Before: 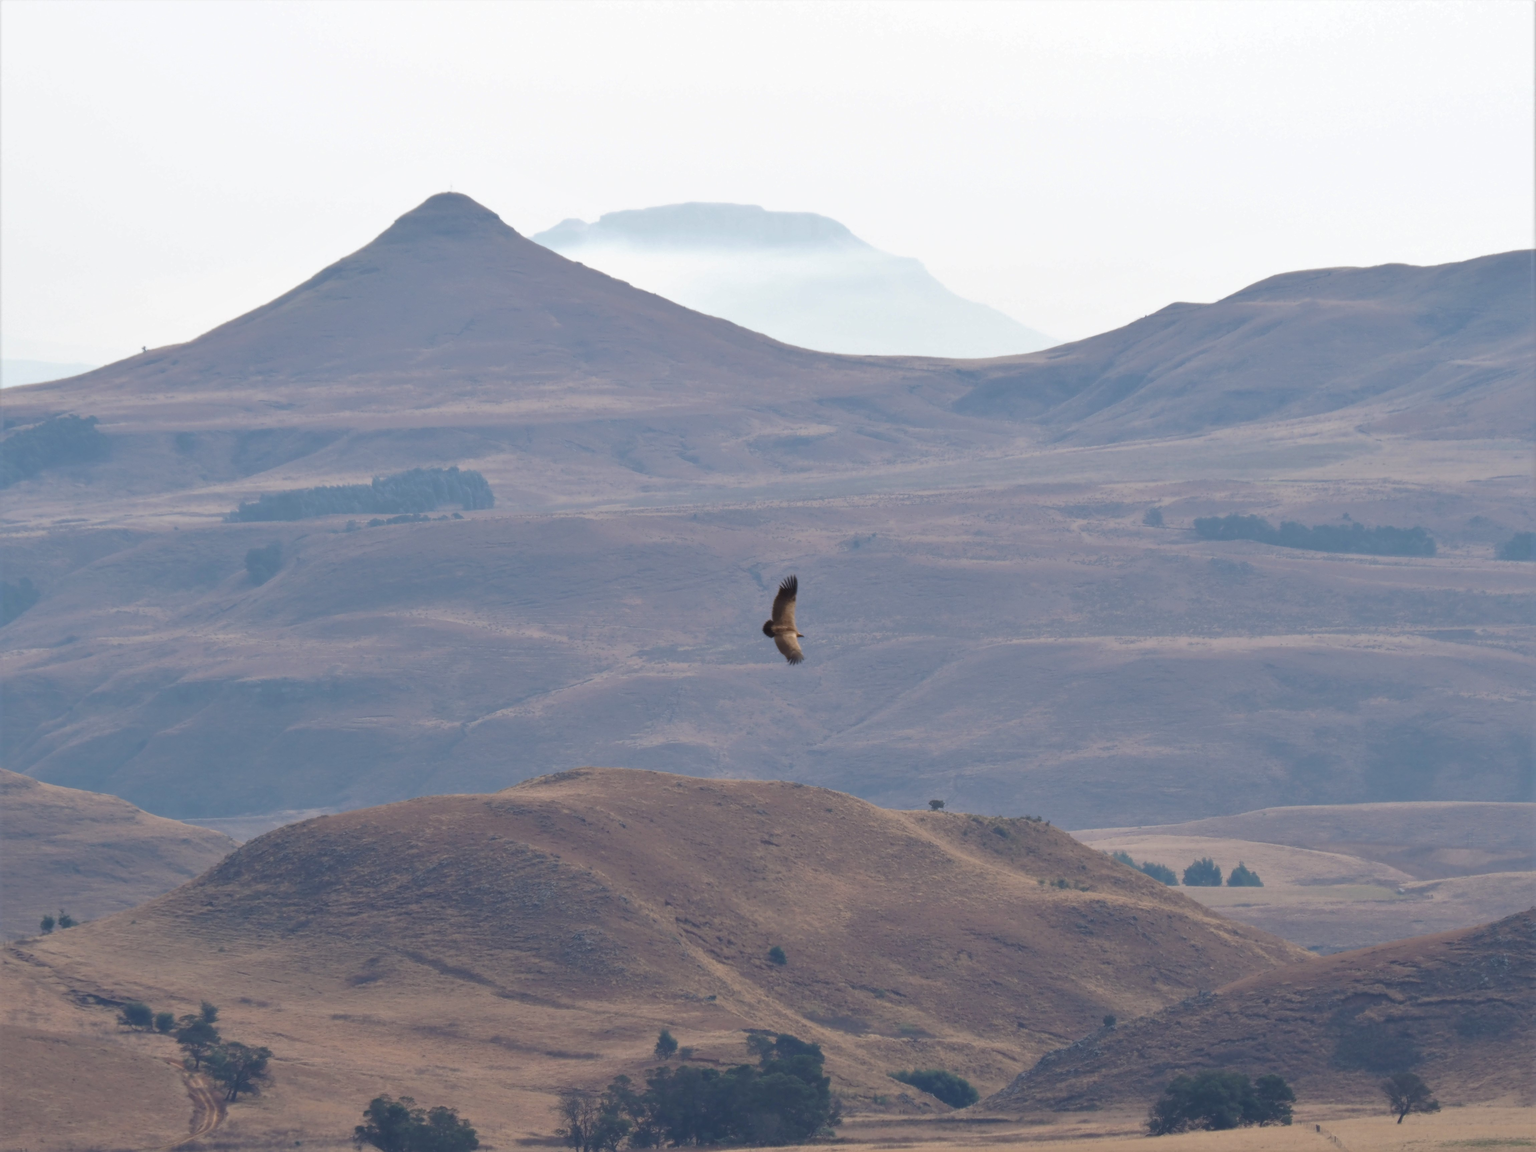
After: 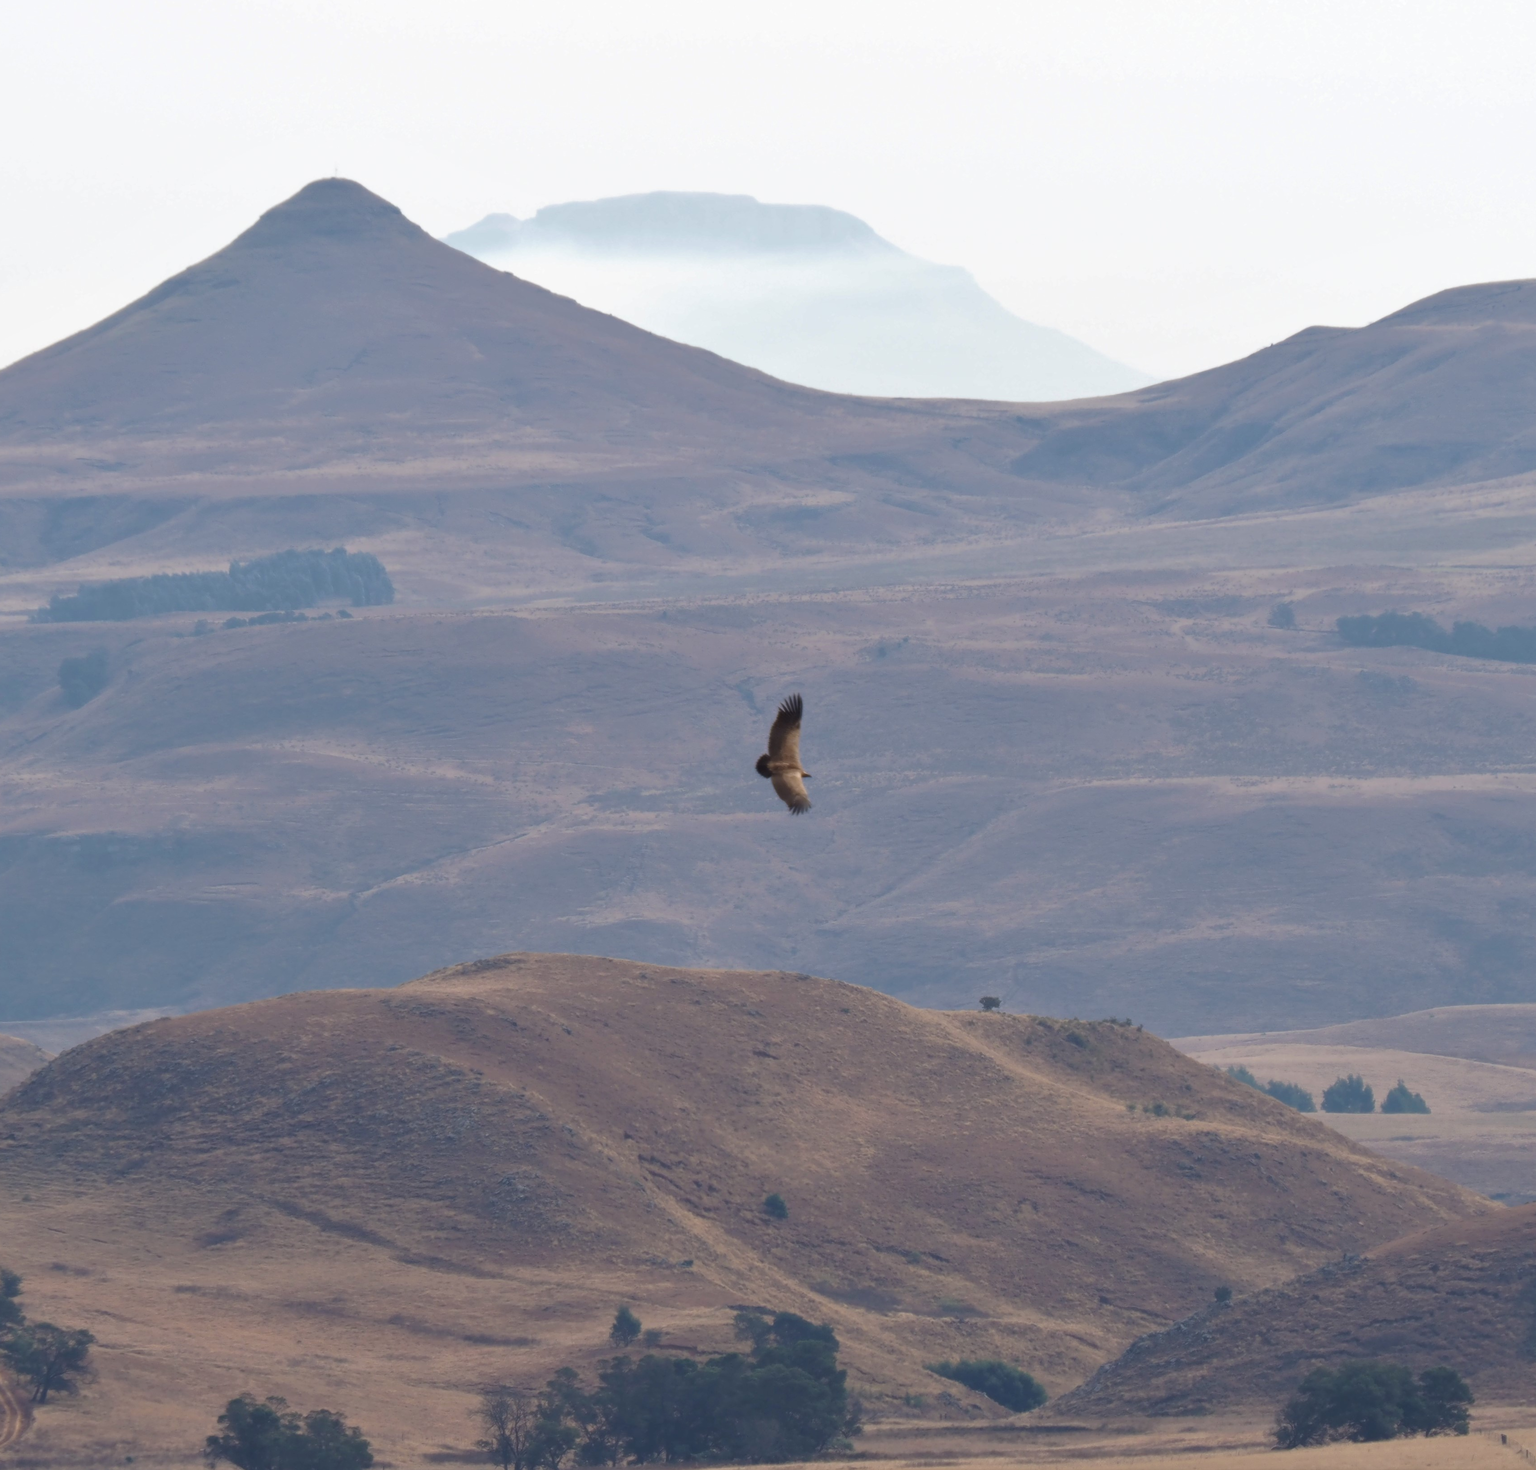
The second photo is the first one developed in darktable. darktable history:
crop and rotate: left 13.15%, top 5.251%, right 12.609%
